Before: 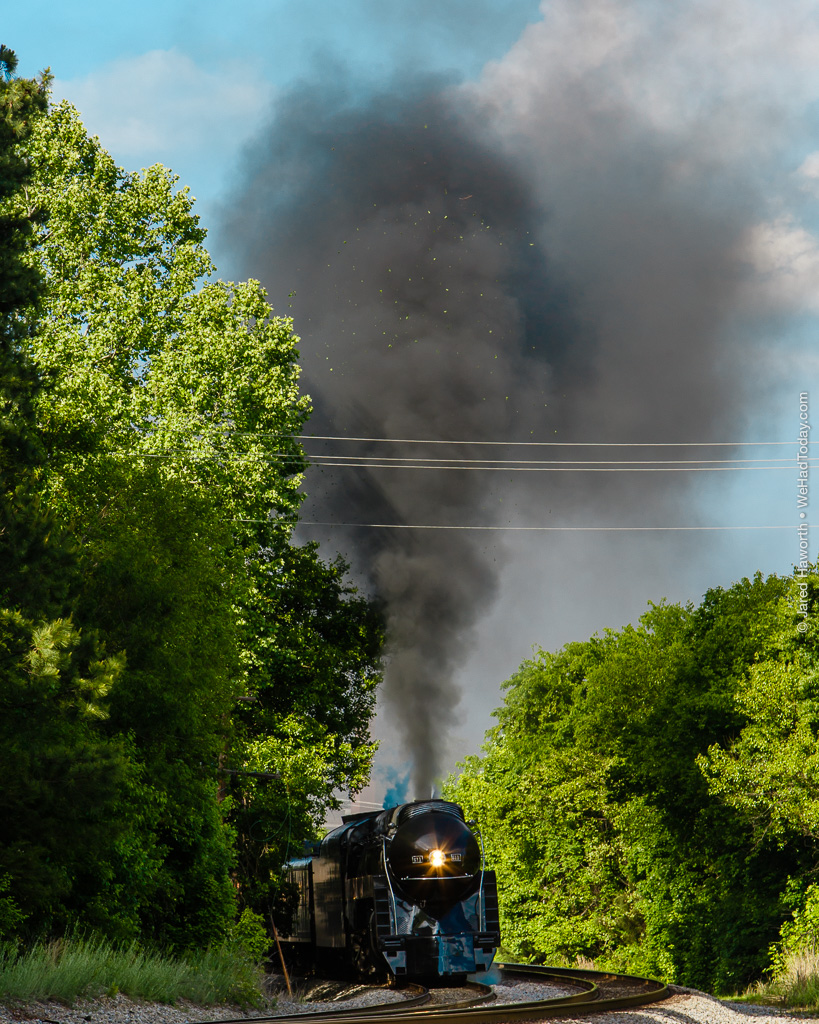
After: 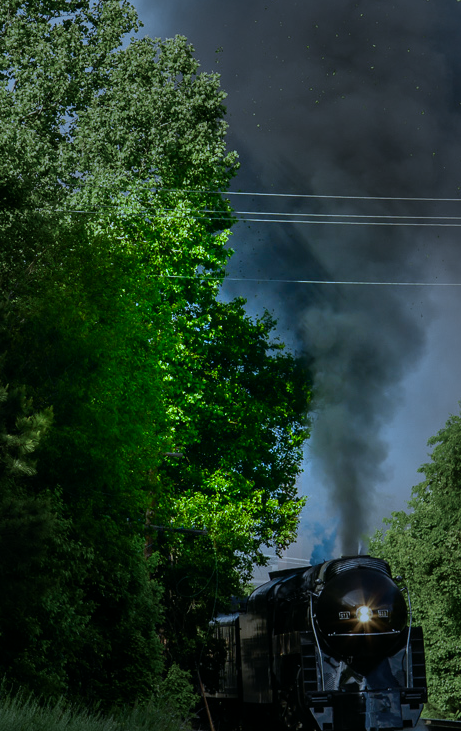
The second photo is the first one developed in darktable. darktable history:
white balance: red 0.871, blue 1.249
crop: left 8.966%, top 23.852%, right 34.699%, bottom 4.703%
color correction: highlights a* -7.33, highlights b* 1.26, shadows a* -3.55, saturation 1.4
vignetting: fall-off start 31.28%, fall-off radius 34.64%, brightness -0.575
